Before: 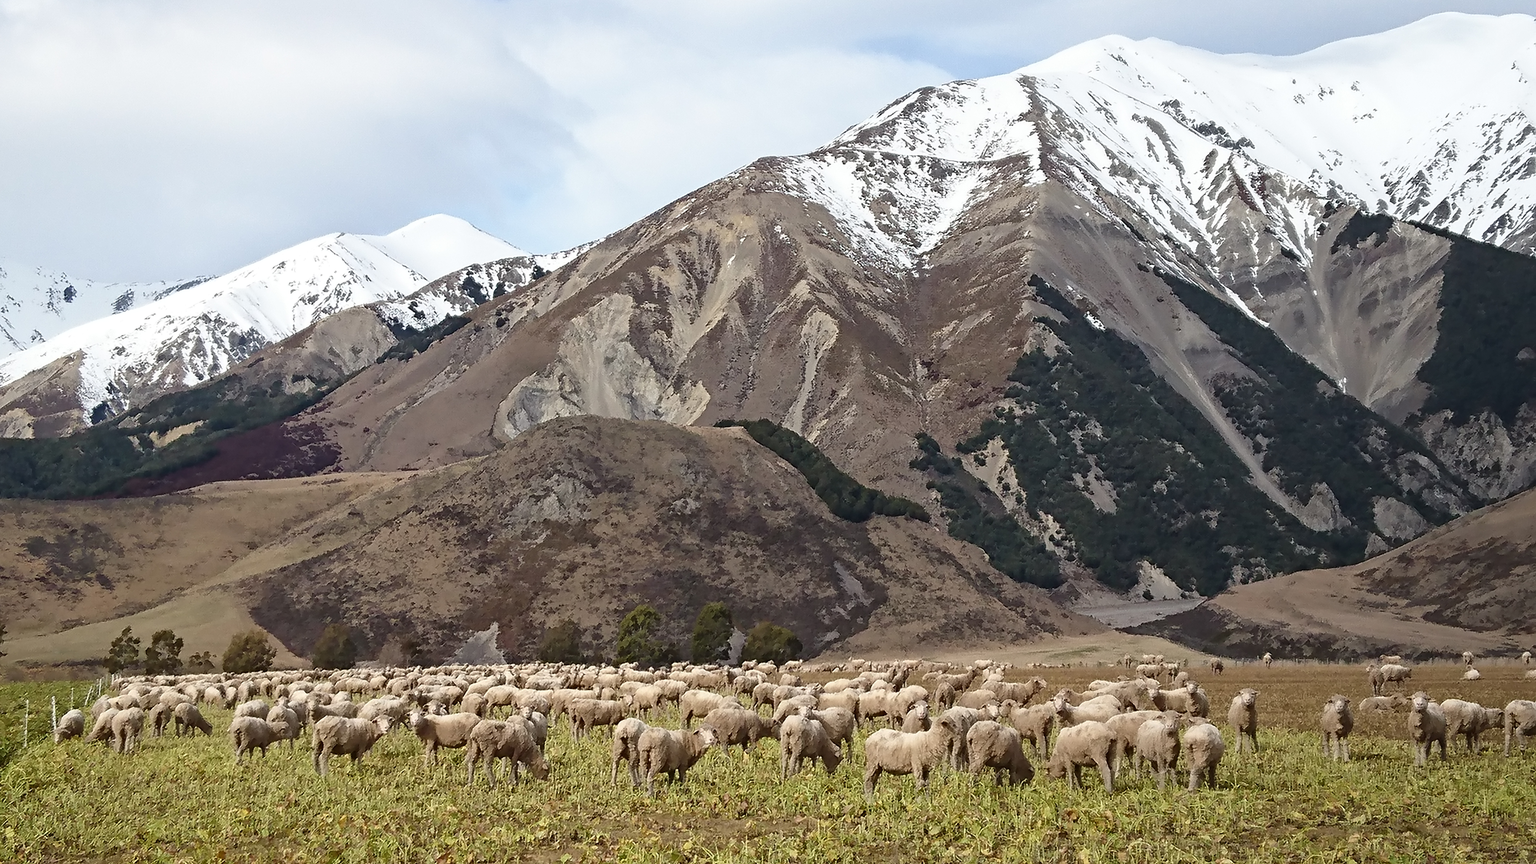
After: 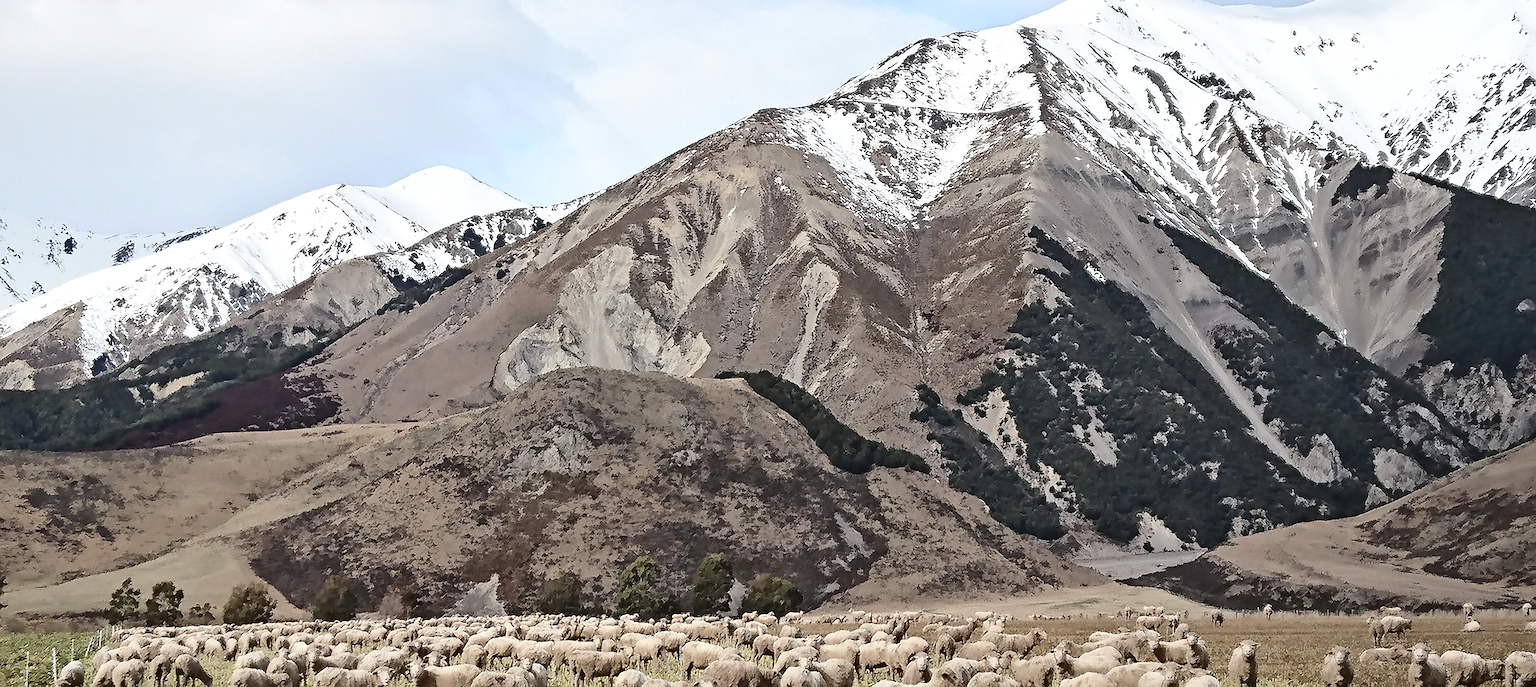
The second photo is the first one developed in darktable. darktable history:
crop and rotate: top 5.658%, bottom 14.799%
sharpen: radius 1.399, amount 1.266, threshold 0.736
shadows and highlights: white point adjustment 0.892, soften with gaussian
color zones: curves: ch0 [(0, 0.5) (0.125, 0.4) (0.25, 0.5) (0.375, 0.4) (0.5, 0.4) (0.625, 0.6) (0.75, 0.6) (0.875, 0.5)]; ch1 [(0, 0.35) (0.125, 0.45) (0.25, 0.35) (0.375, 0.35) (0.5, 0.35) (0.625, 0.35) (0.75, 0.45) (0.875, 0.35)]; ch2 [(0, 0.6) (0.125, 0.5) (0.25, 0.5) (0.375, 0.6) (0.5, 0.6) (0.625, 0.5) (0.75, 0.5) (0.875, 0.5)]
tone curve: curves: ch0 [(0, 0) (0.003, 0.023) (0.011, 0.029) (0.025, 0.037) (0.044, 0.047) (0.069, 0.057) (0.1, 0.075) (0.136, 0.103) (0.177, 0.145) (0.224, 0.193) (0.277, 0.266) (0.335, 0.362) (0.399, 0.473) (0.468, 0.569) (0.543, 0.655) (0.623, 0.73) (0.709, 0.804) (0.801, 0.874) (0.898, 0.924) (1, 1)], color space Lab, independent channels, preserve colors none
